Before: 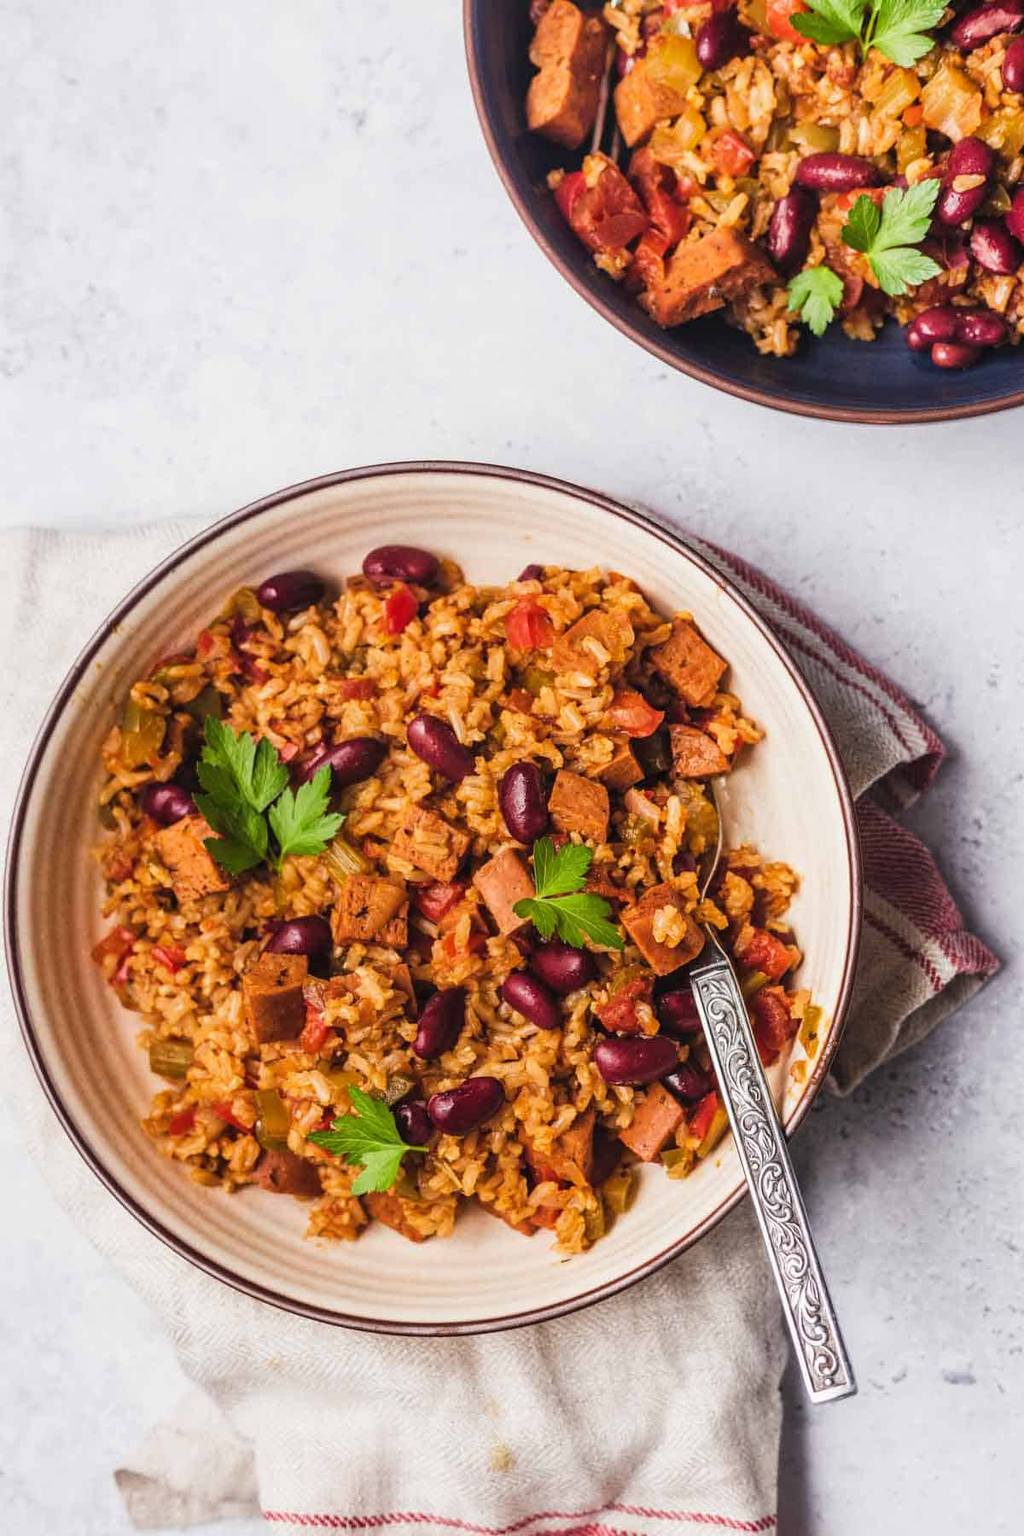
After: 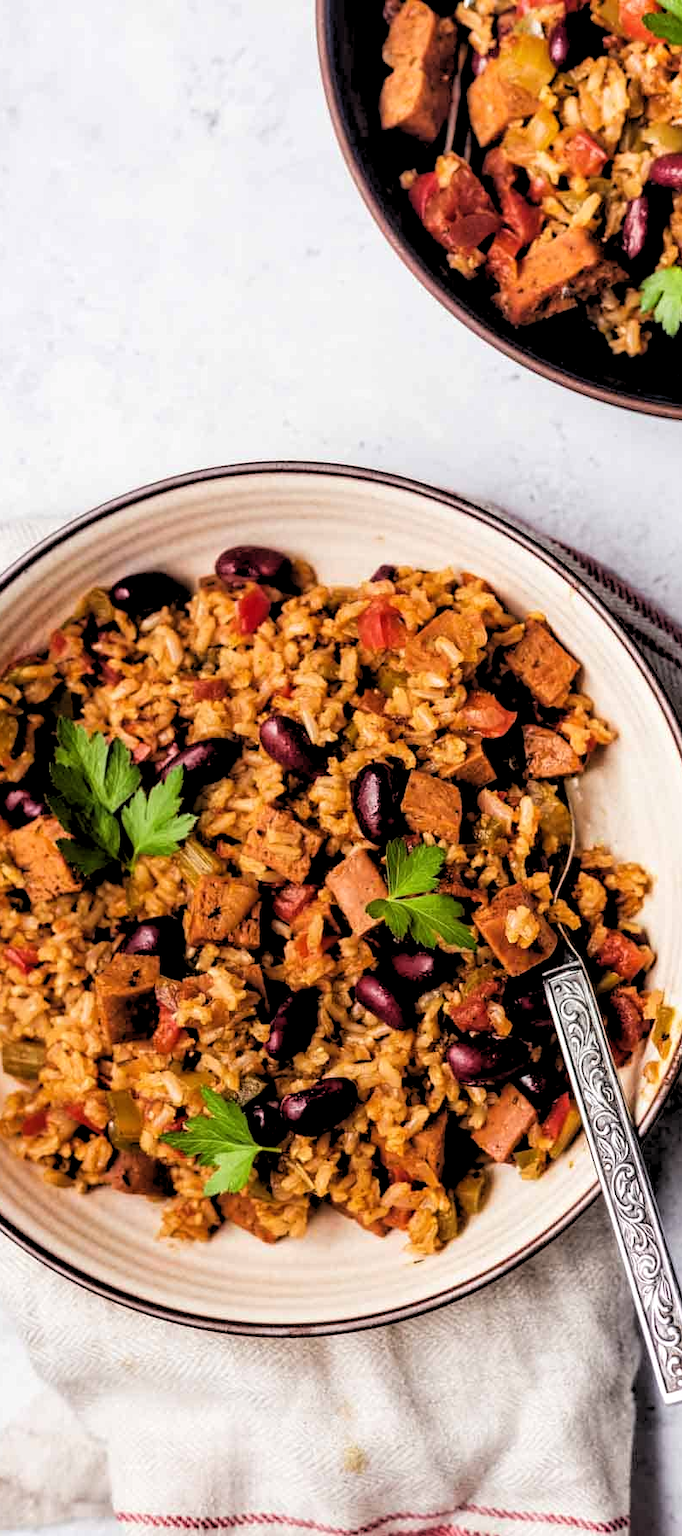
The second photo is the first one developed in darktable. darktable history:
crop and rotate: left 14.436%, right 18.898%
rgb levels: levels [[0.034, 0.472, 0.904], [0, 0.5, 1], [0, 0.5, 1]]
